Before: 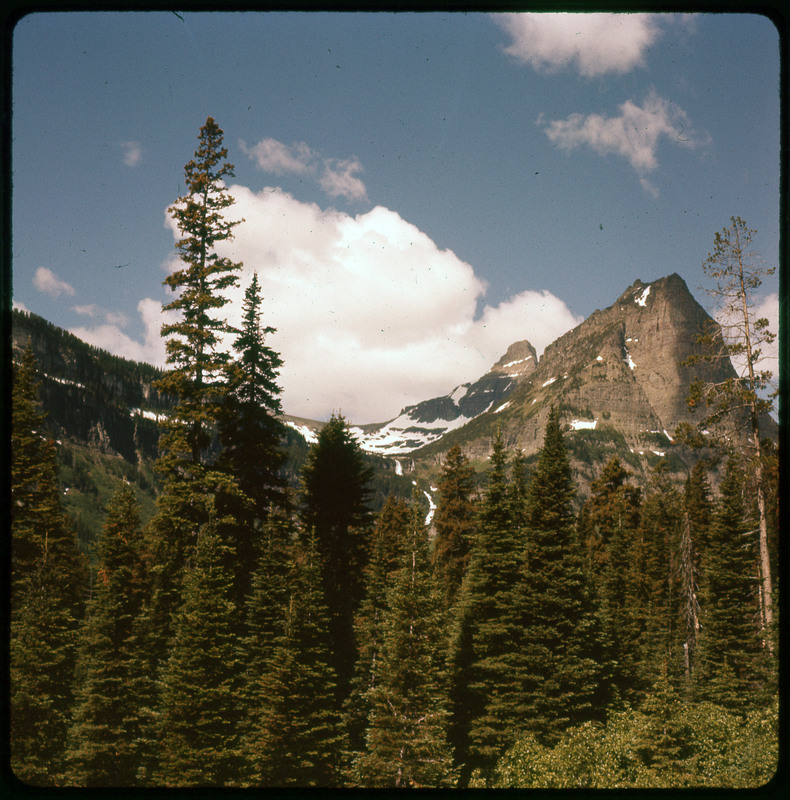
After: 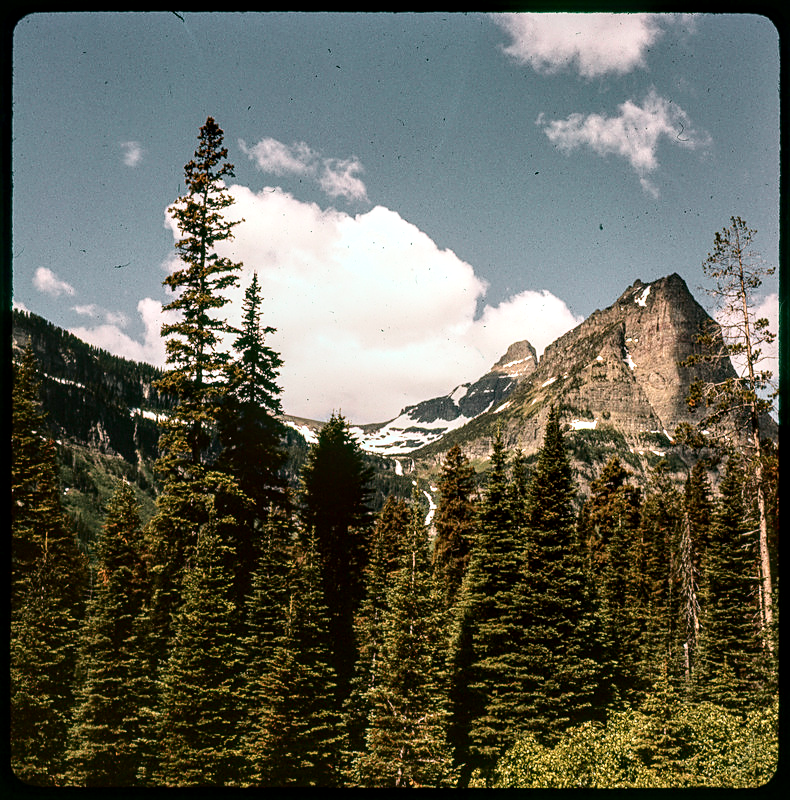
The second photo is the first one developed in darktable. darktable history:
sharpen: radius 1.924
tone curve: curves: ch0 [(0, 0.014) (0.17, 0.099) (0.398, 0.423) (0.728, 0.808) (0.877, 0.91) (0.99, 0.955)]; ch1 [(0, 0) (0.377, 0.325) (0.493, 0.491) (0.505, 0.504) (0.515, 0.515) (0.554, 0.575) (0.623, 0.643) (0.701, 0.718) (1, 1)]; ch2 [(0, 0) (0.423, 0.453) (0.481, 0.485) (0.501, 0.501) (0.531, 0.527) (0.586, 0.597) (0.663, 0.706) (0.717, 0.753) (1, 0.991)], color space Lab, independent channels, preserve colors none
local contrast: detail 160%
